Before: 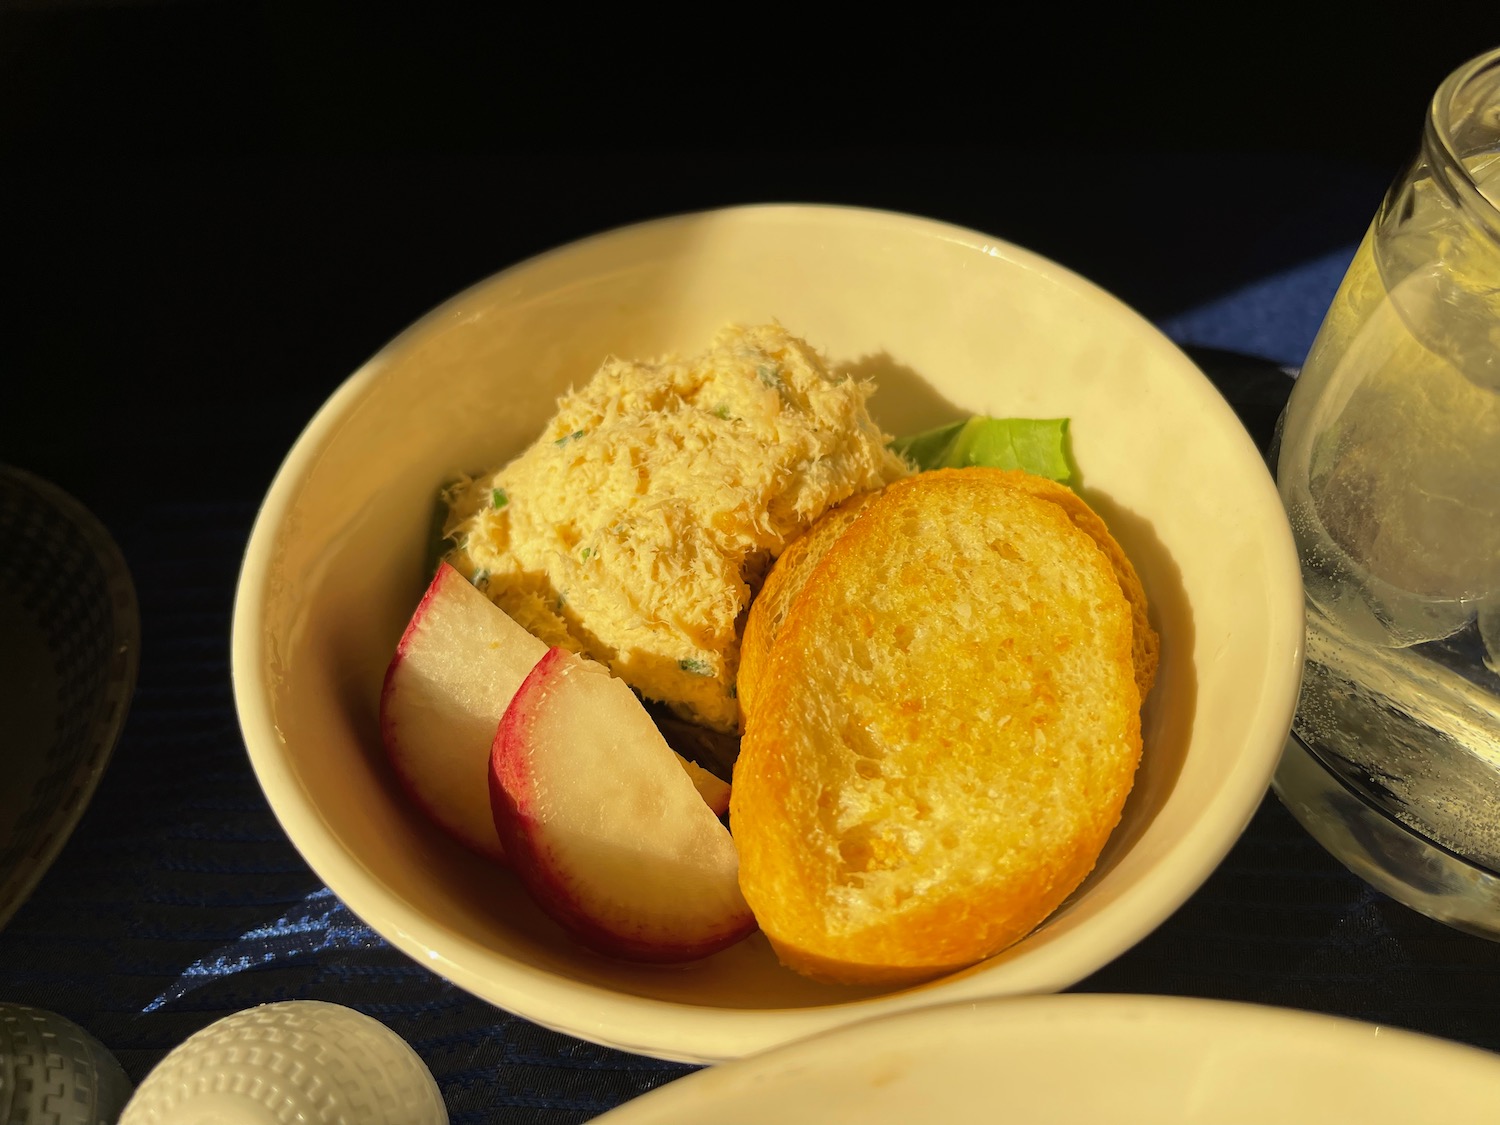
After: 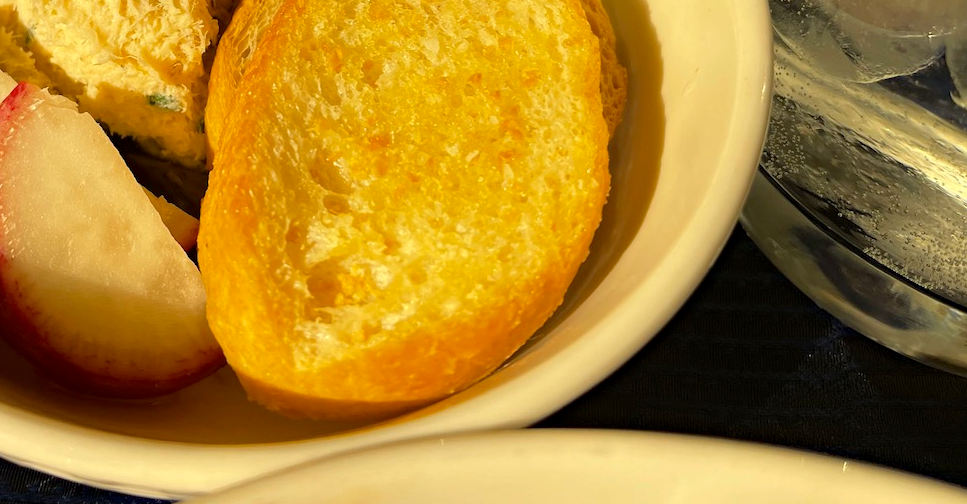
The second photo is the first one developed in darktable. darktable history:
shadows and highlights: shadows -12.5, white point adjustment 4, highlights 28.33
crop and rotate: left 35.509%, top 50.238%, bottom 4.934%
haze removal: compatibility mode true, adaptive false
